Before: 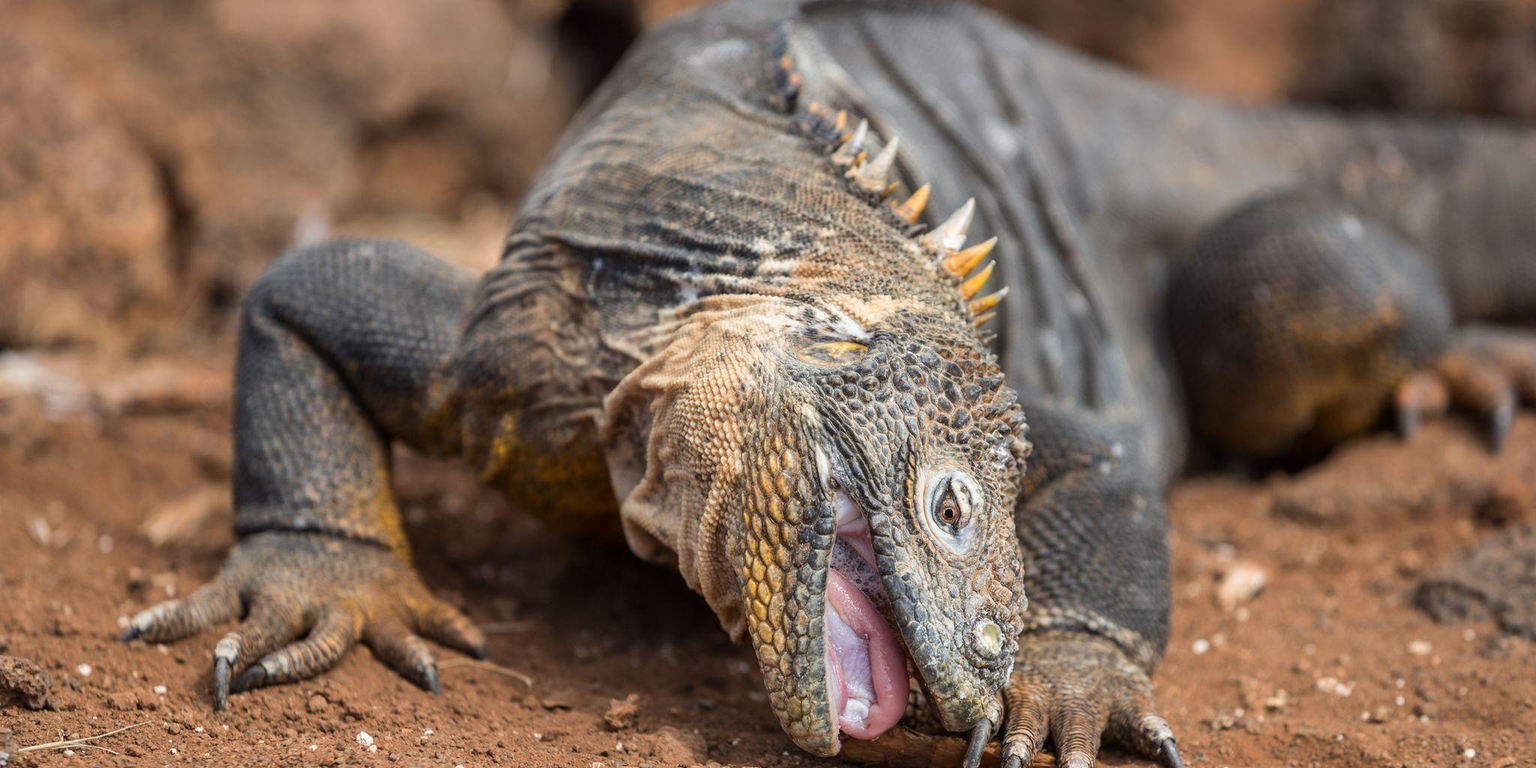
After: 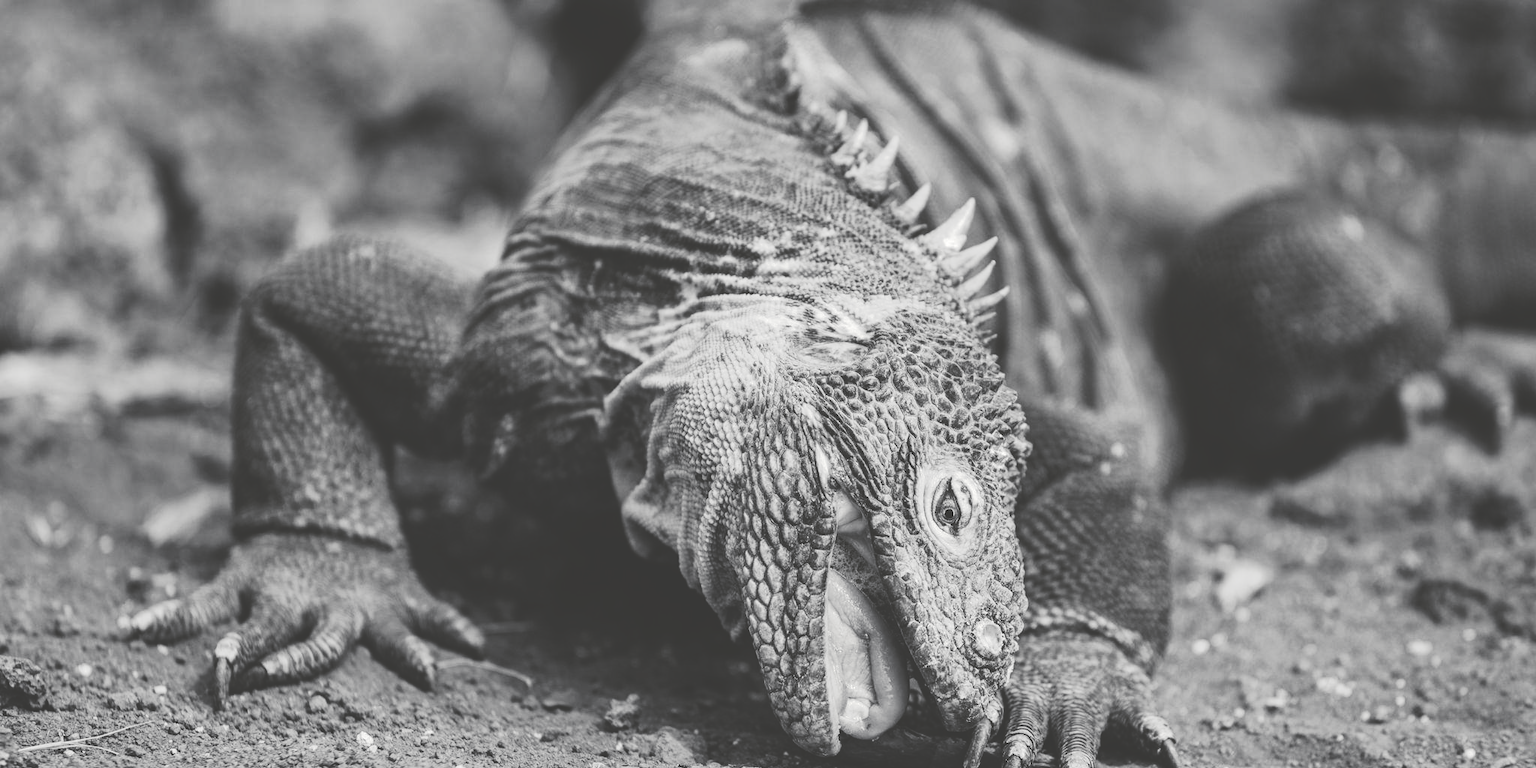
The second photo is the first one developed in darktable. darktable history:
tone curve: curves: ch0 [(0, 0) (0.003, 0.231) (0.011, 0.231) (0.025, 0.231) (0.044, 0.231) (0.069, 0.235) (0.1, 0.24) (0.136, 0.246) (0.177, 0.256) (0.224, 0.279) (0.277, 0.313) (0.335, 0.354) (0.399, 0.428) (0.468, 0.514) (0.543, 0.61) (0.623, 0.728) (0.709, 0.808) (0.801, 0.873) (0.898, 0.909) (1, 1)], preserve colors none
color look up table: target L [94.45, 85.27, 90.24, 94.45, 69.98, 78.07, 72.94, 65.11, 44, 55.54, 59.21, 56.06, 40.45, 42.1, 41.14, 13.23, 15.16, 201.93, 88.82, 64.74, 61.45, 65.11, 59.02, 50.43, 34.88, 24.42, 21.7, 5.464, 98.62, 93.05, 79.52, 72.21, 64.48, 83.12, 67, 75.15, 54.76, 48.84, 46.7, 48.04, 13.23, 25.32, 100, 93.05, 60.94, 61.45, 59.02, 41.83, 23.07], target a [-0.099, -0.002, -0.1, -0.099, -0.001, -0.003, -0.001, 0, 0, 0.001 ×5, 0, -0.134, -0.132, 0, -0.101, 0, 0.001, 0, 0.001, 0, -0.001, -0.001, 0, -0.687, -0.473, -0.291, -0.003, -0.002, 0.001, -0.002, -0.001, -0.002, 0.001, 0.001, 0.001, 0, -0.134, -0.001, -0.097, -0.291, 0.001 ×4, 0], target b [1.226, 0.023, 1.239, 1.226, 0.003, 0.024, 0.003, 0.003, -0.004, -0.004, -0.007, -0.004, -0.004, -0.004, 0.001, 1.698, 1.671, -0.001, 1.244, -0.004, -0.004, 0.003, -0.007, -0.004, 0.011, 0.011, 0.002, 8.475, 6.009, 3.654, 0.024, 0.023, -0.004, 0.024, 0.003, 0.023, -0.004, -0.004, -0.004, 0.001, 1.698, 0.011, 1.21, 3.654, -0.004, -0.004, -0.007, -0.004, 0.001], num patches 49
